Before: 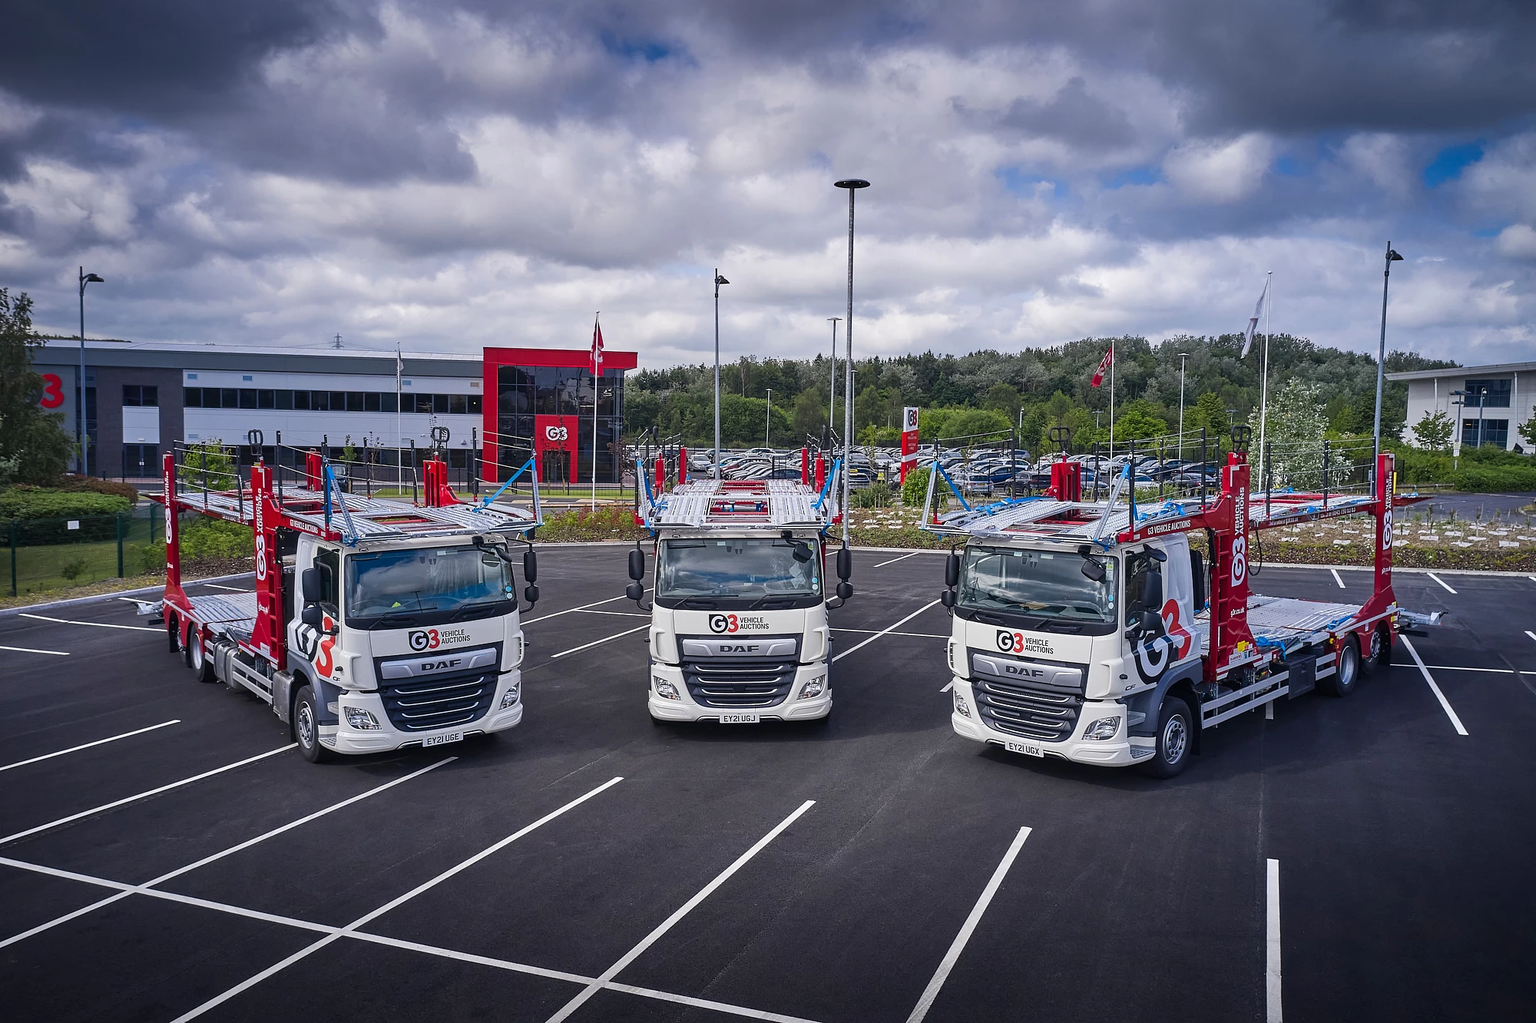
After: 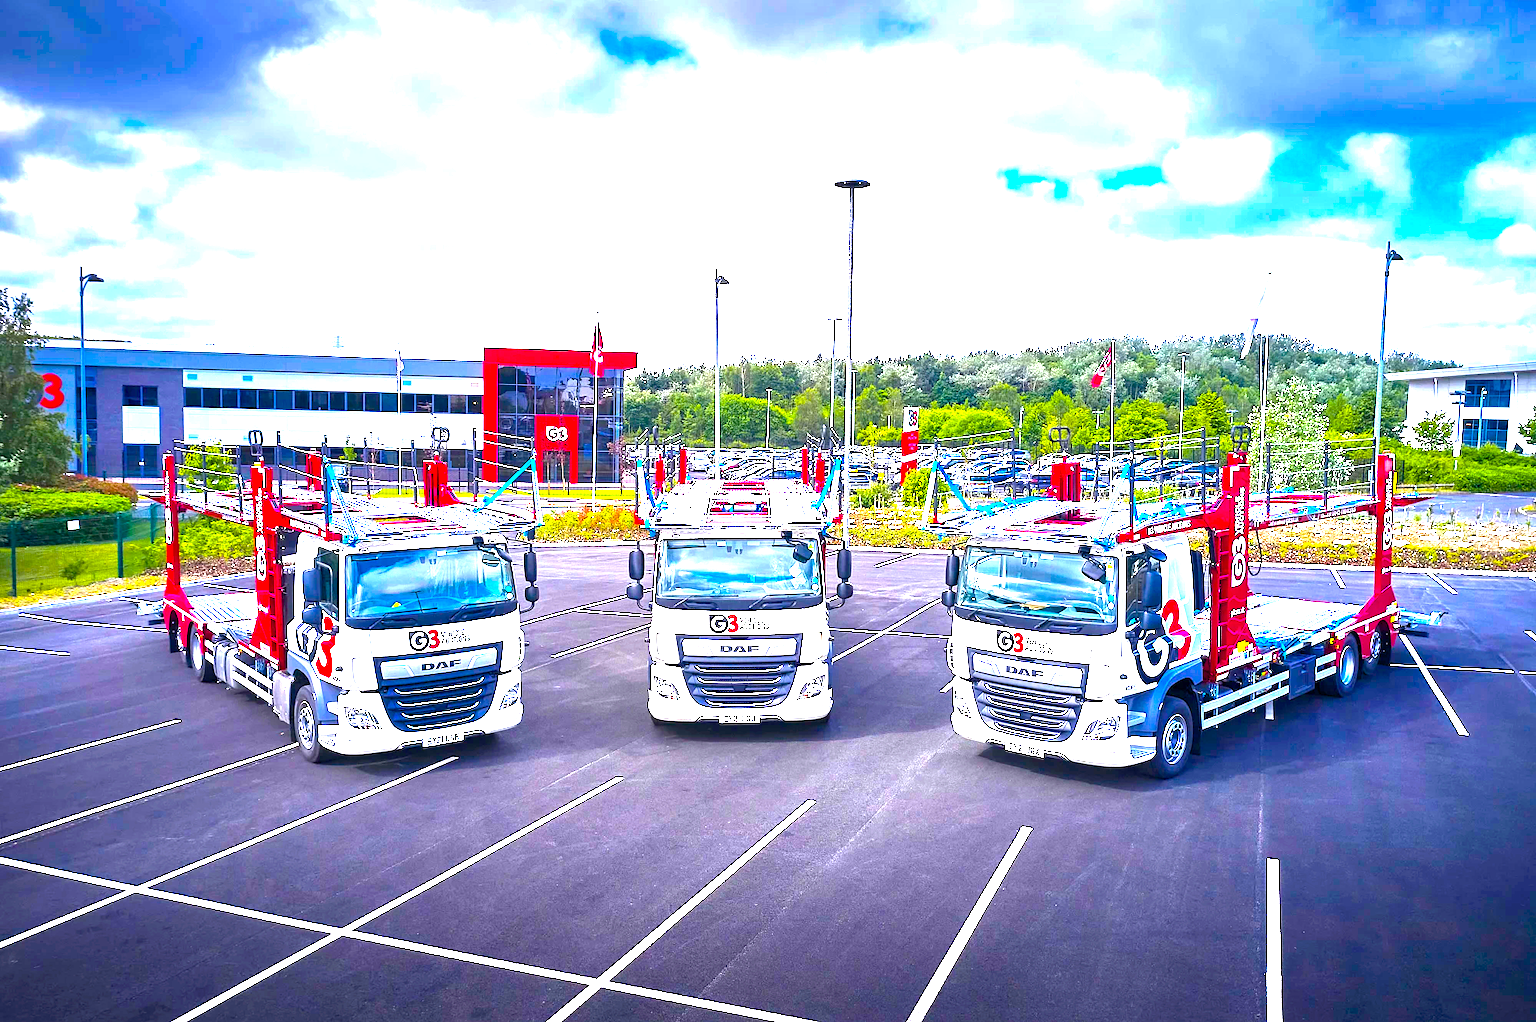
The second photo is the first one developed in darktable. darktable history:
color balance rgb: linear chroma grading › global chroma 42%, perceptual saturation grading › global saturation 42%, perceptual brilliance grading › global brilliance 25%, global vibrance 33%
exposure: black level correction 0.001, exposure 1.84 EV, compensate highlight preservation false
